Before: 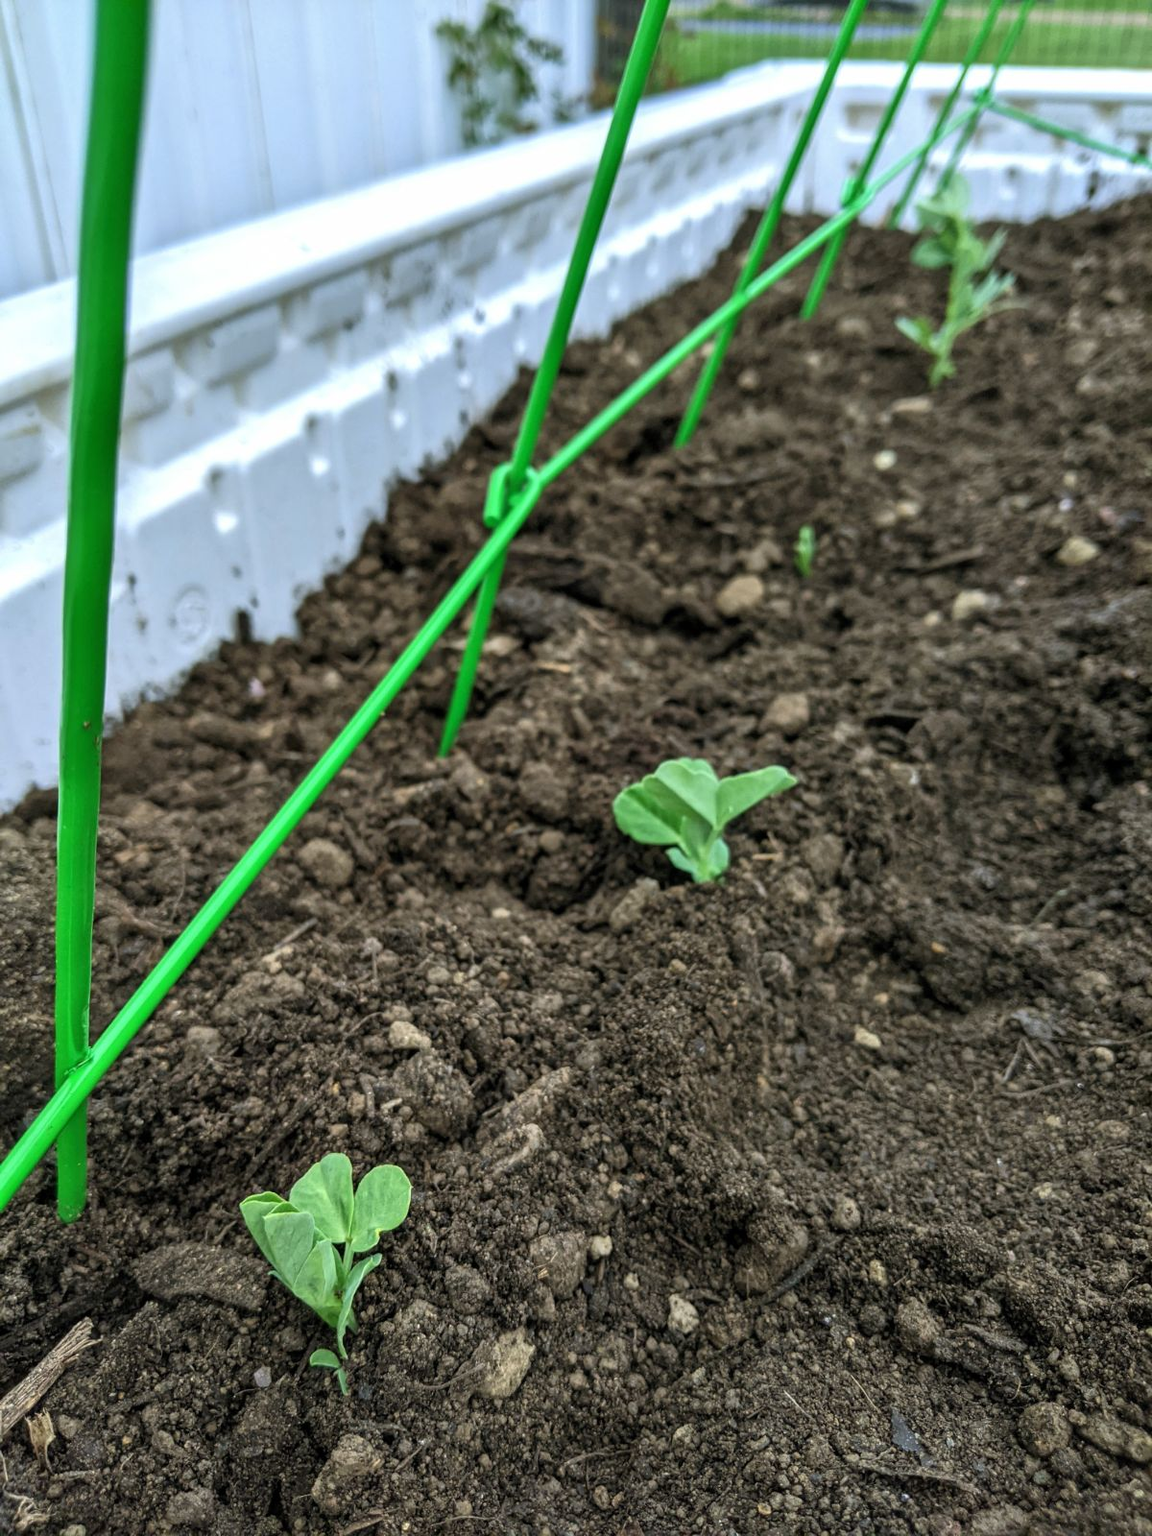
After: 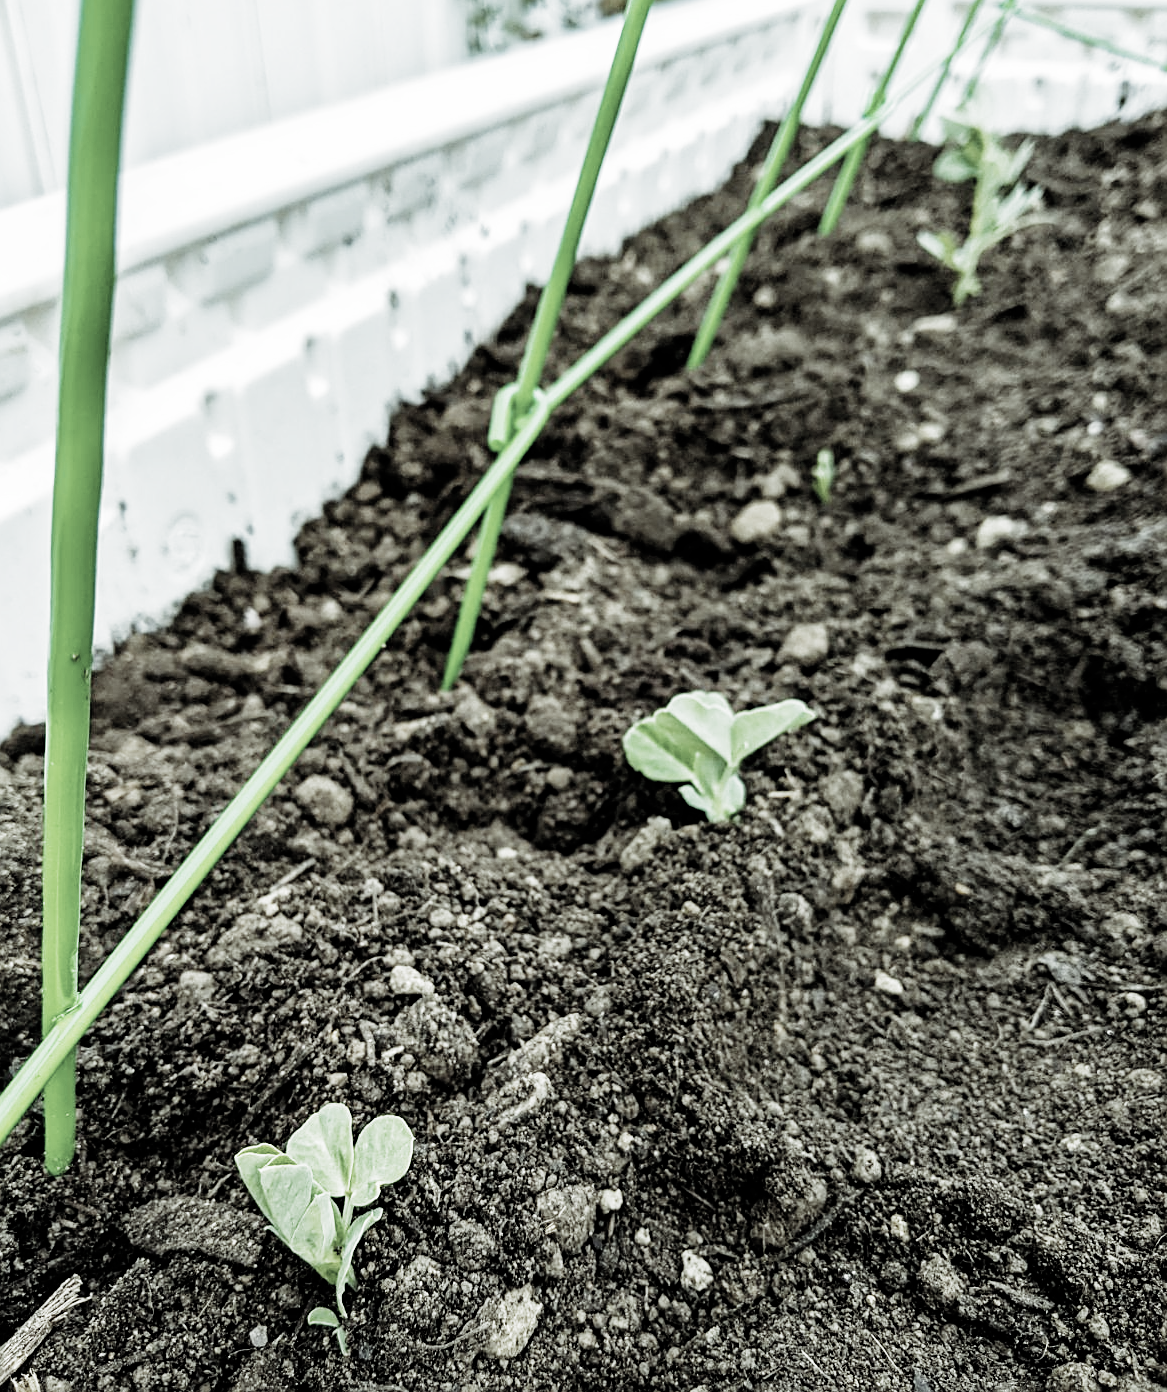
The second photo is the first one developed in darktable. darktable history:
color correction: highlights b* -0.009, saturation 0.342
crop: left 1.311%, top 6.185%, right 1.416%, bottom 6.804%
tone equalizer: -8 EV -1.11 EV, -7 EV -0.979 EV, -6 EV -0.902 EV, -5 EV -0.61 EV, -3 EV 0.563 EV, -2 EV 0.889 EV, -1 EV 1 EV, +0 EV 1.08 EV
color balance rgb: shadows lift › luminance -19.895%, highlights gain › luminance 15.295%, highlights gain › chroma 7.031%, highlights gain › hue 128.48°, linear chroma grading › global chroma 14.73%, perceptual saturation grading › global saturation 19.781%, perceptual brilliance grading › highlights 10.337%, perceptual brilliance grading › shadows -4.51%, global vibrance 20%
filmic rgb: black relative exposure -7.65 EV, white relative exposure 4.56 EV, hardness 3.61, add noise in highlights 0.002, preserve chrominance no, color science v3 (2019), use custom middle-gray values true, contrast in highlights soft
sharpen: on, module defaults
